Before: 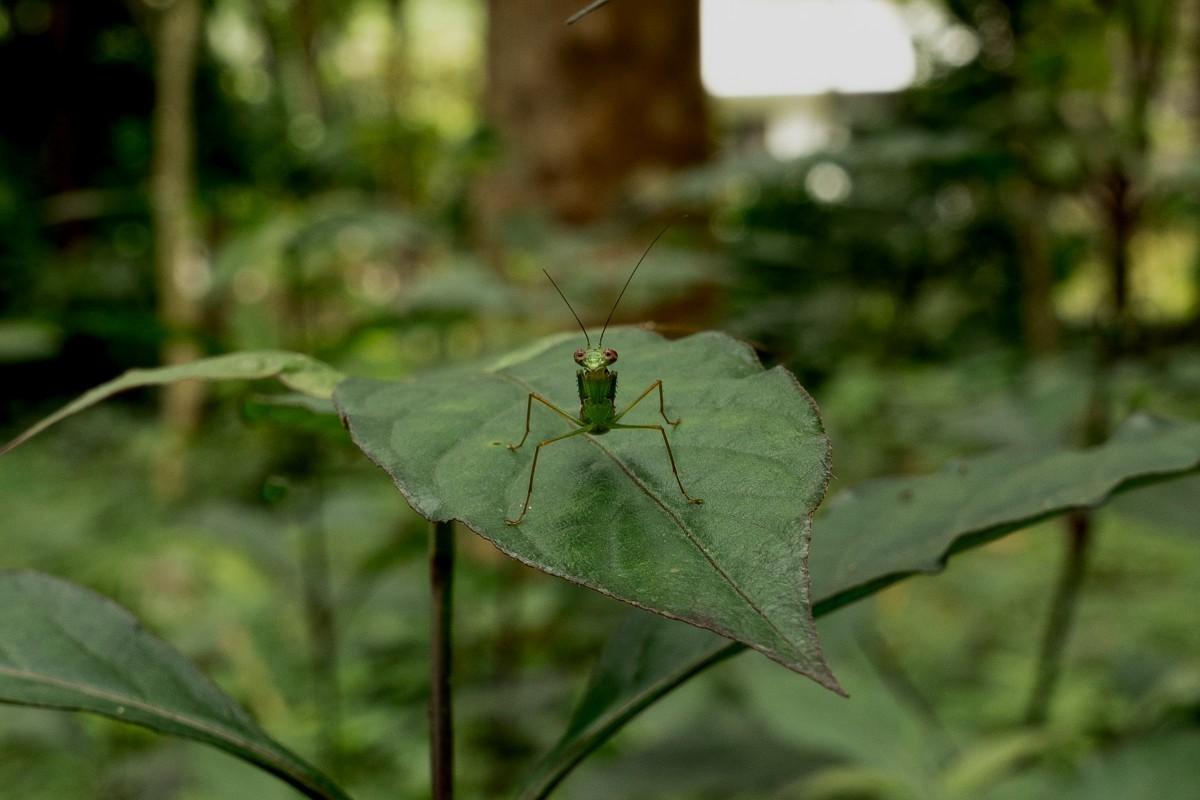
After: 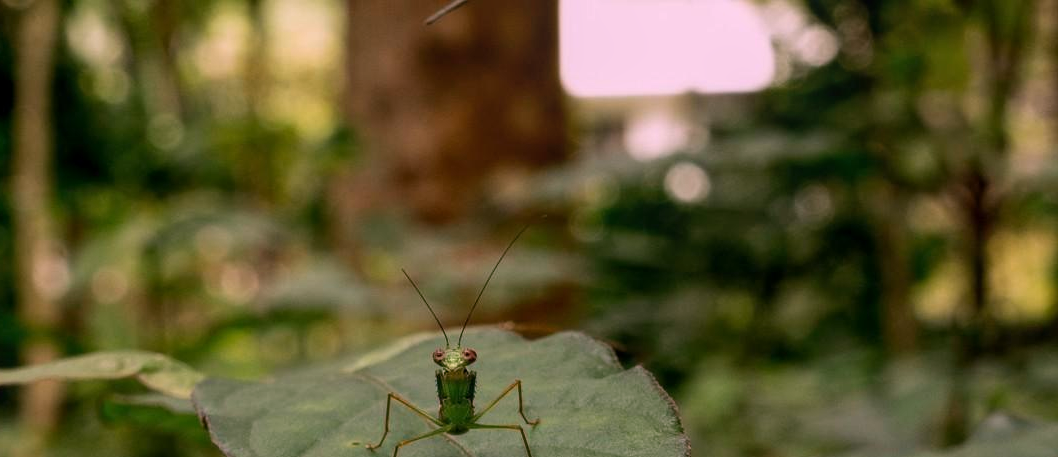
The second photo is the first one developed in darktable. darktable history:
local contrast: detail 110%
crop and rotate: left 11.812%, bottom 42.776%
white balance: red 1.188, blue 1.11
